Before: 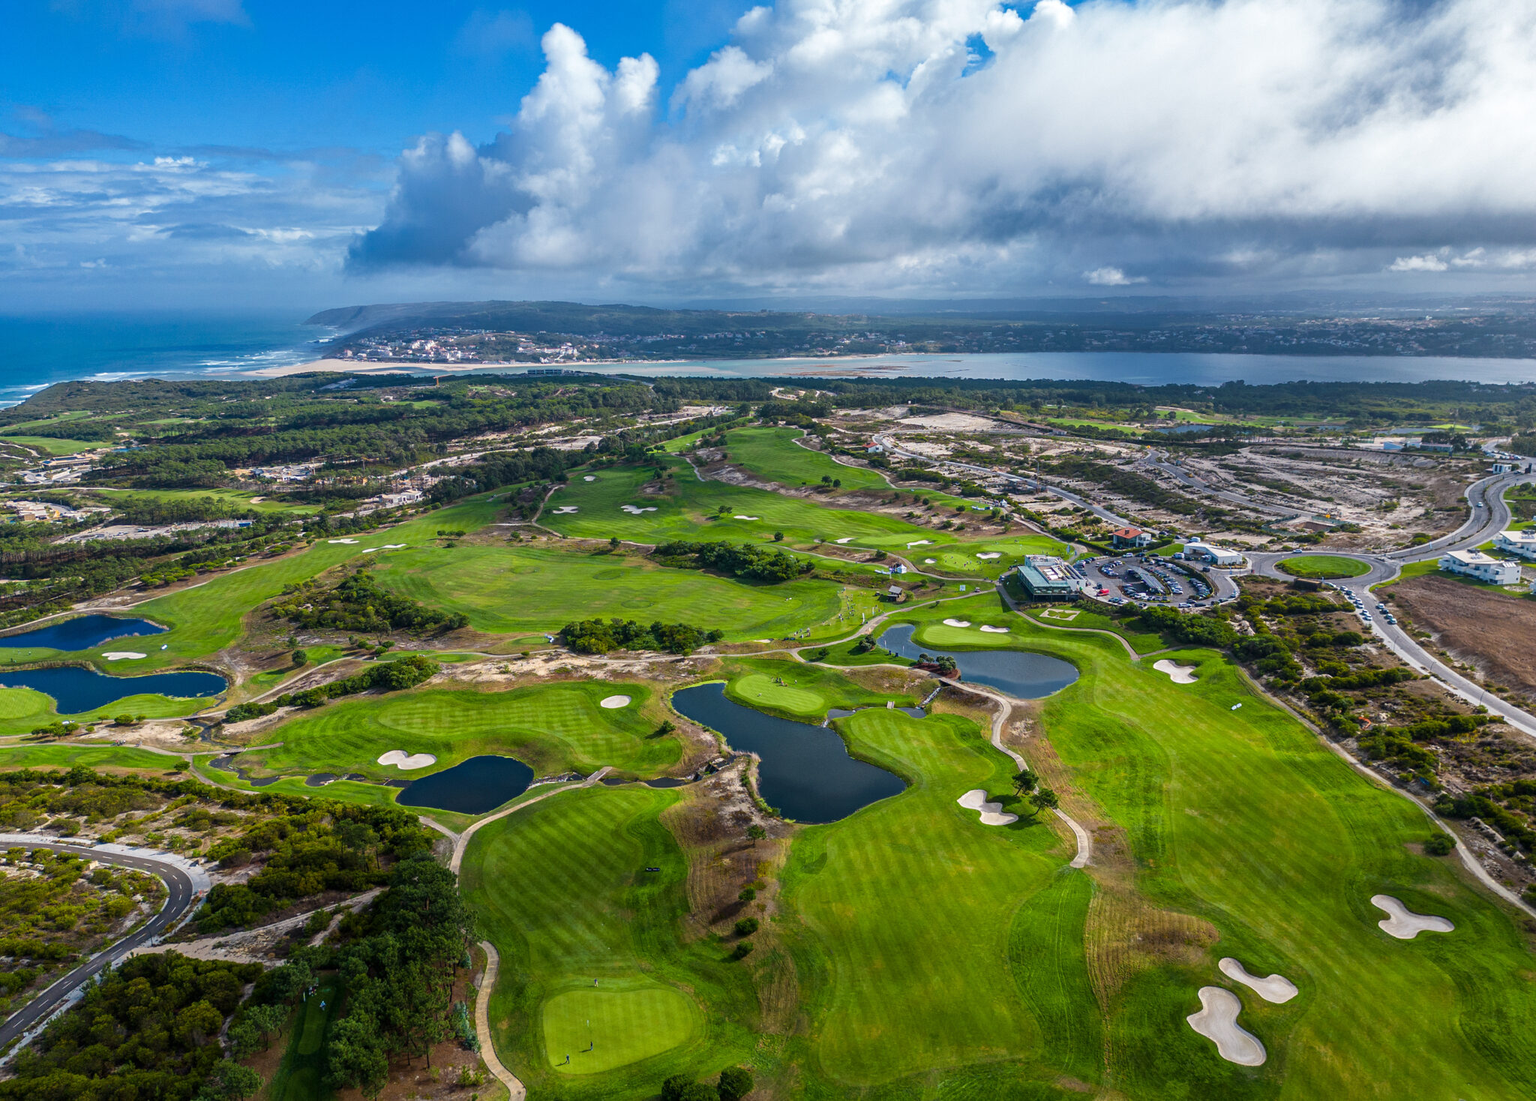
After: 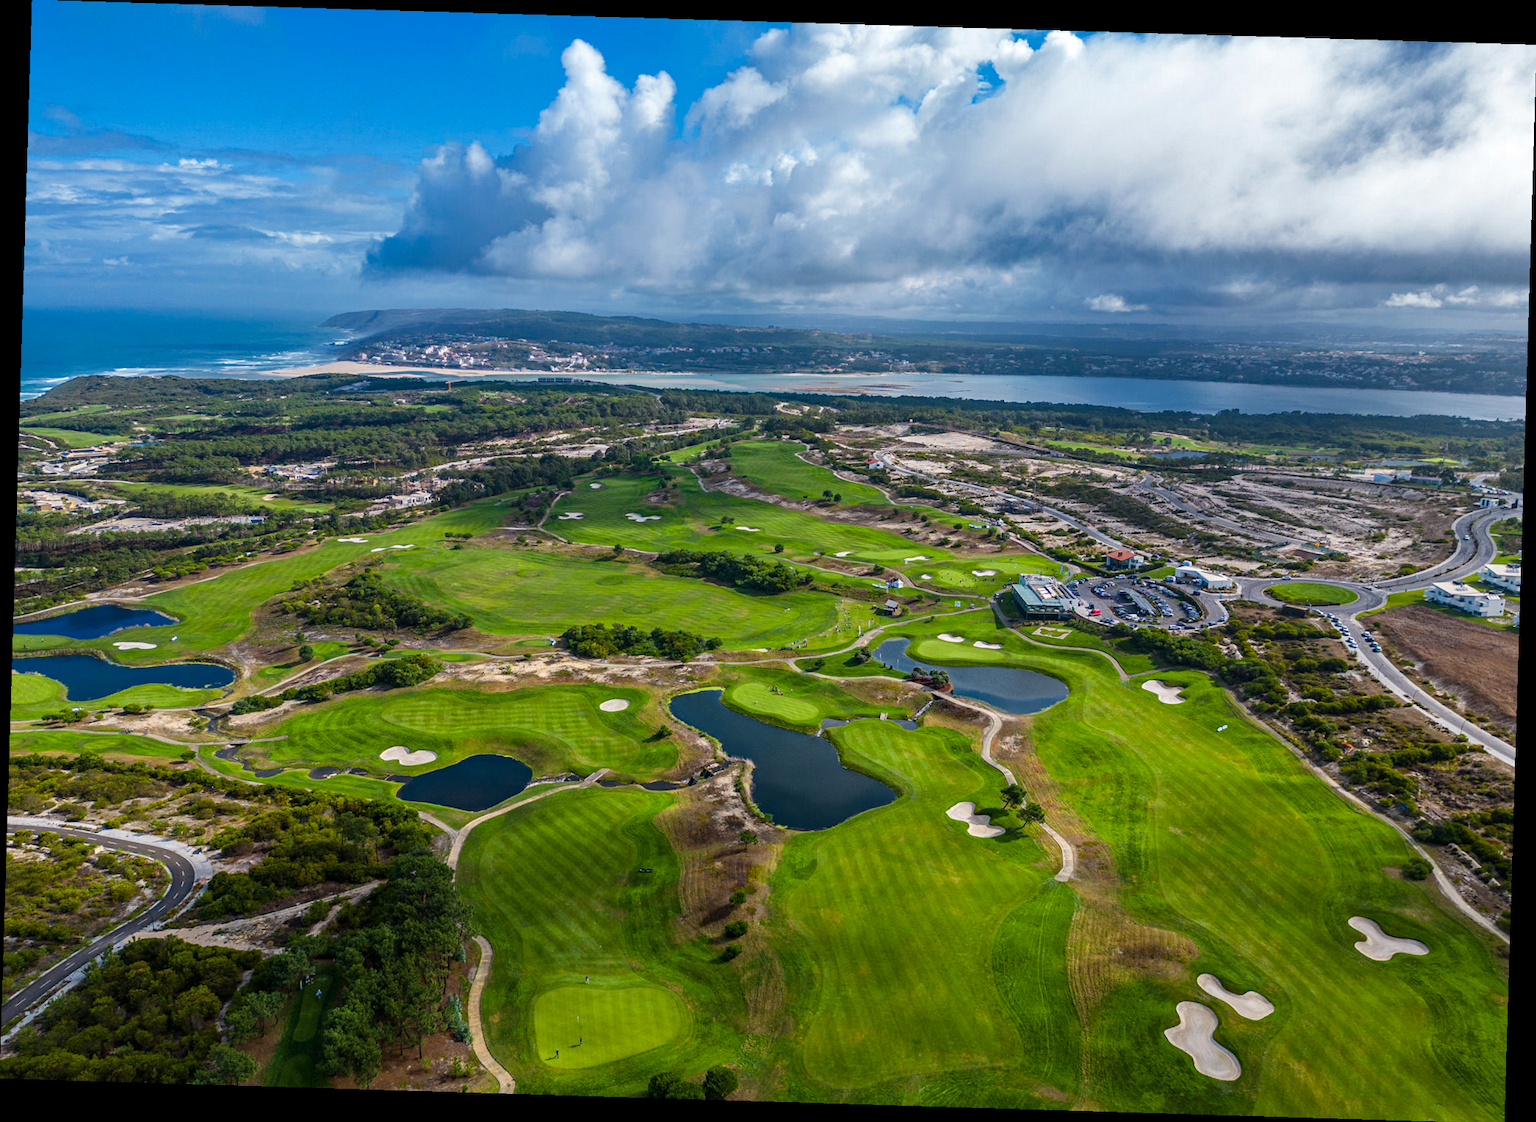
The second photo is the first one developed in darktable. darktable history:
haze removal: compatibility mode true, adaptive false
rotate and perspective: rotation 1.72°, automatic cropping off
